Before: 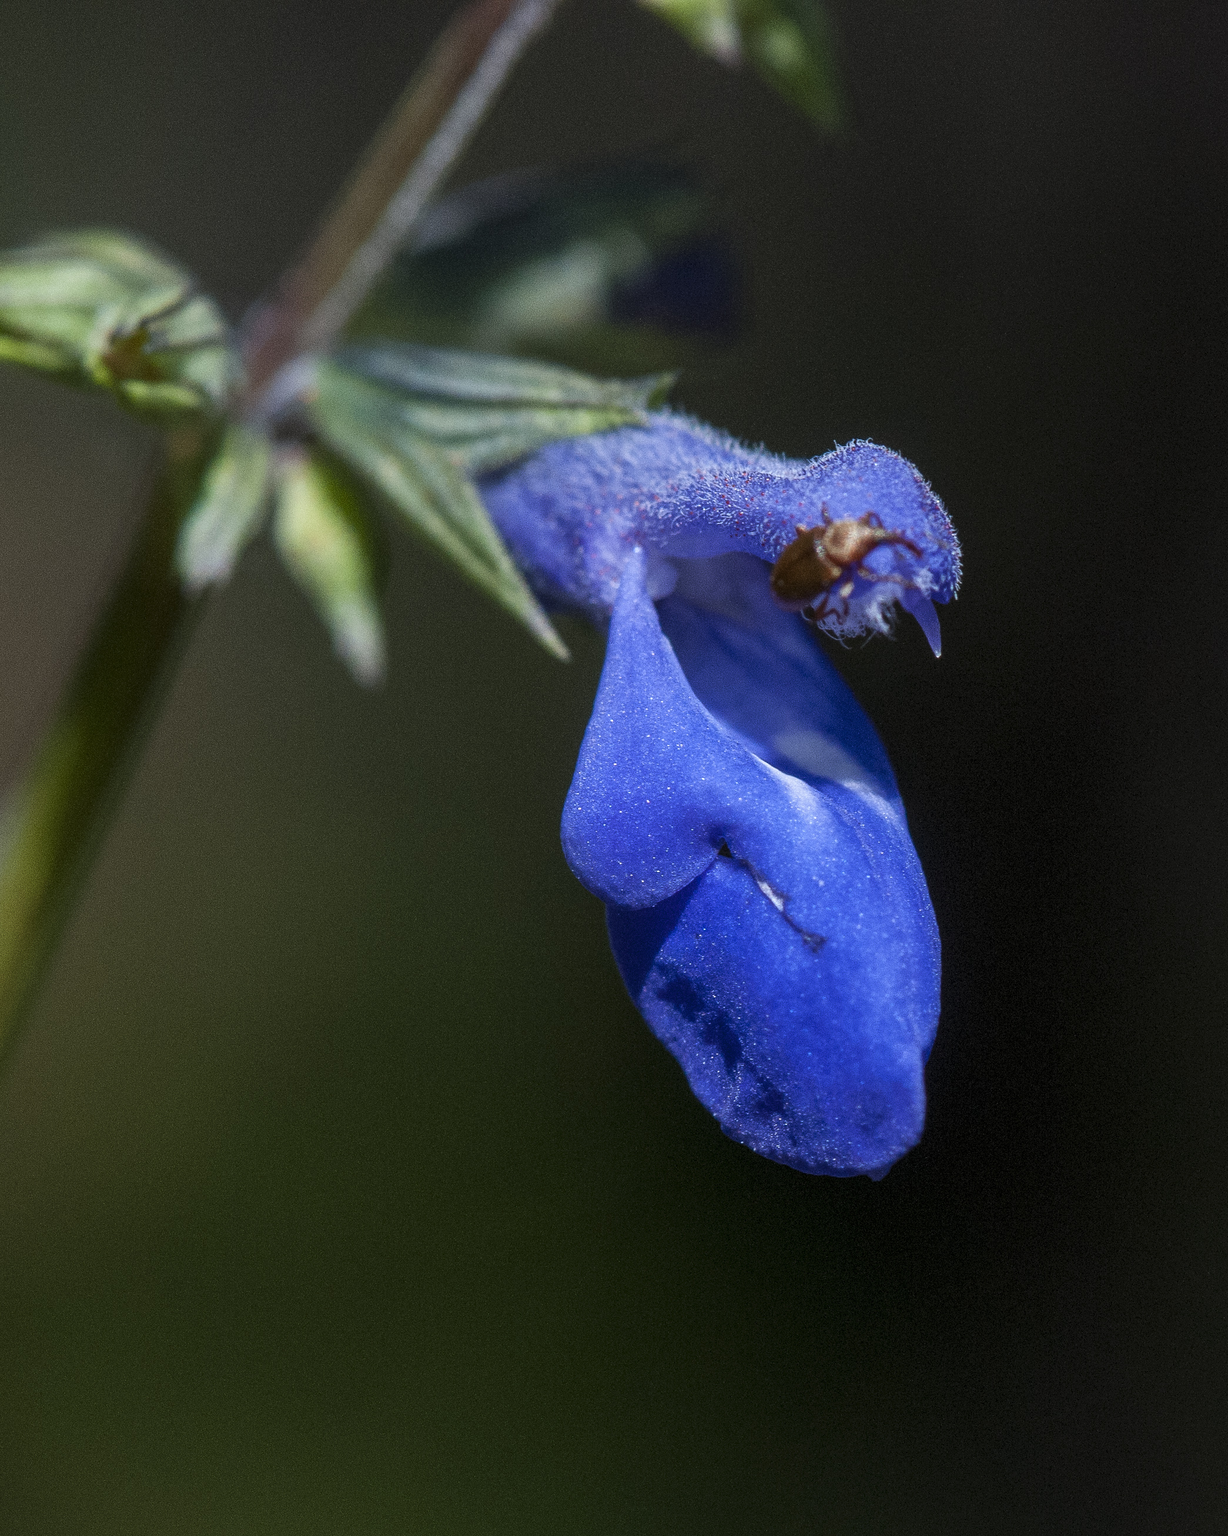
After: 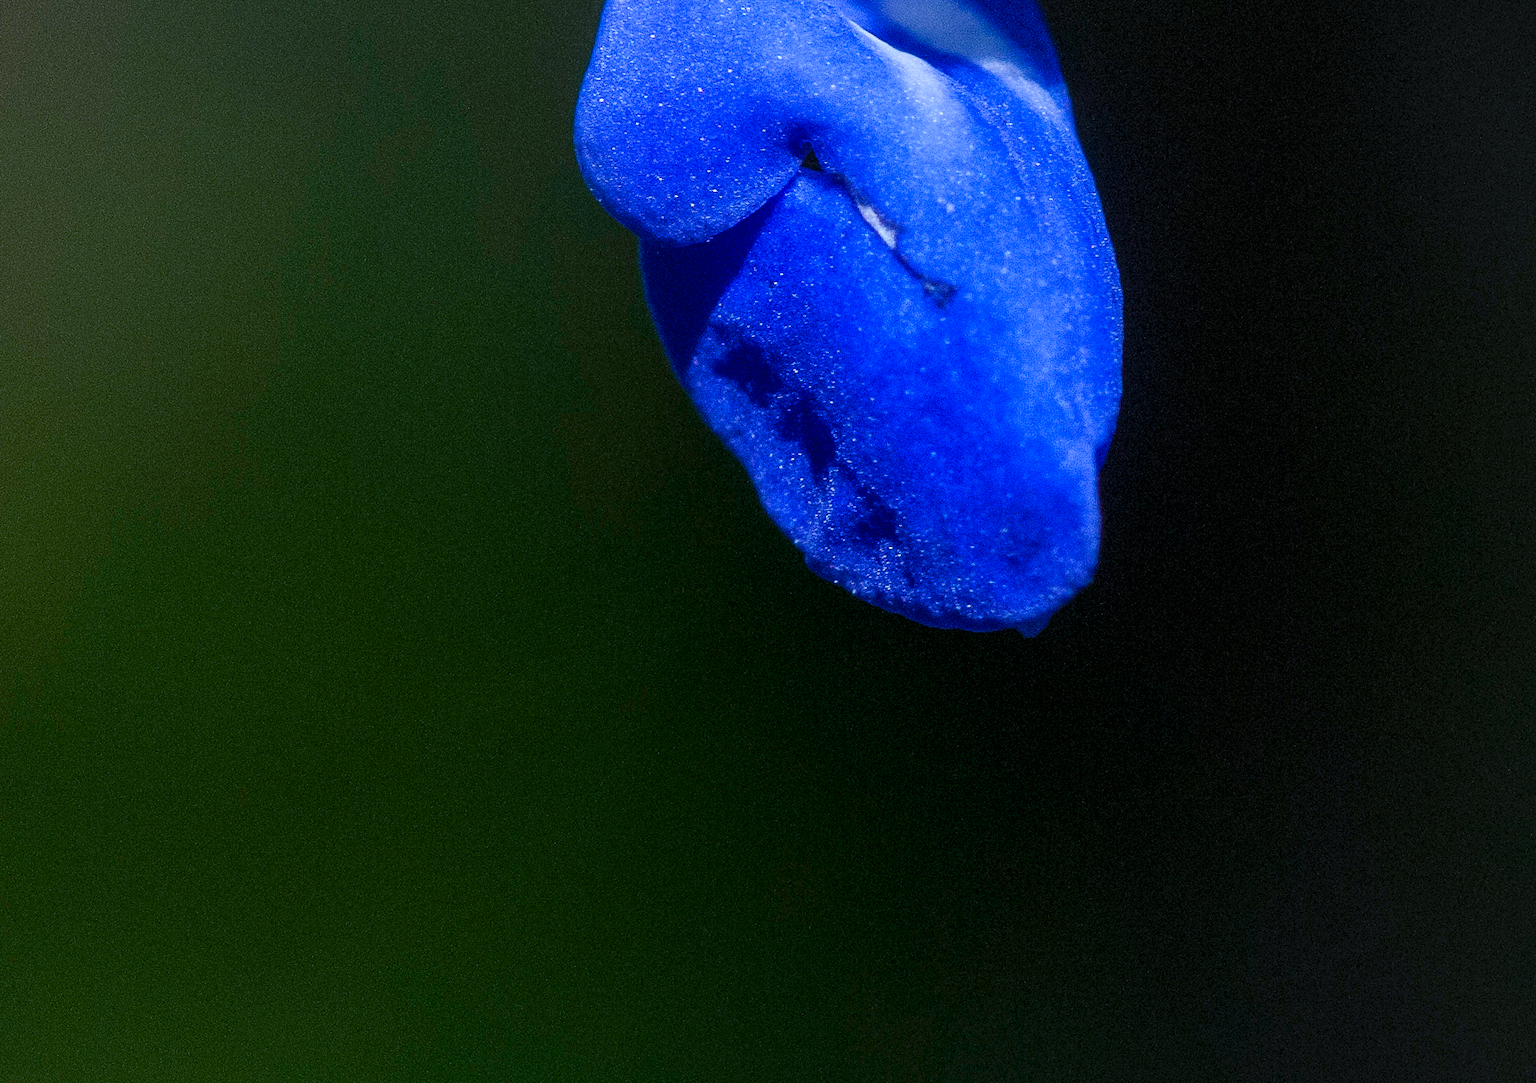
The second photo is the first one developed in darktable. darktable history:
crop and rotate: left 13.306%, top 48.129%, bottom 2.928%
color balance rgb: shadows lift › chroma 1%, shadows lift › hue 113°, highlights gain › chroma 0.2%, highlights gain › hue 333°, perceptual saturation grading › global saturation 20%, perceptual saturation grading › highlights -50%, perceptual saturation grading › shadows 25%, contrast -10%
white balance: red 0.948, green 1.02, blue 1.176
